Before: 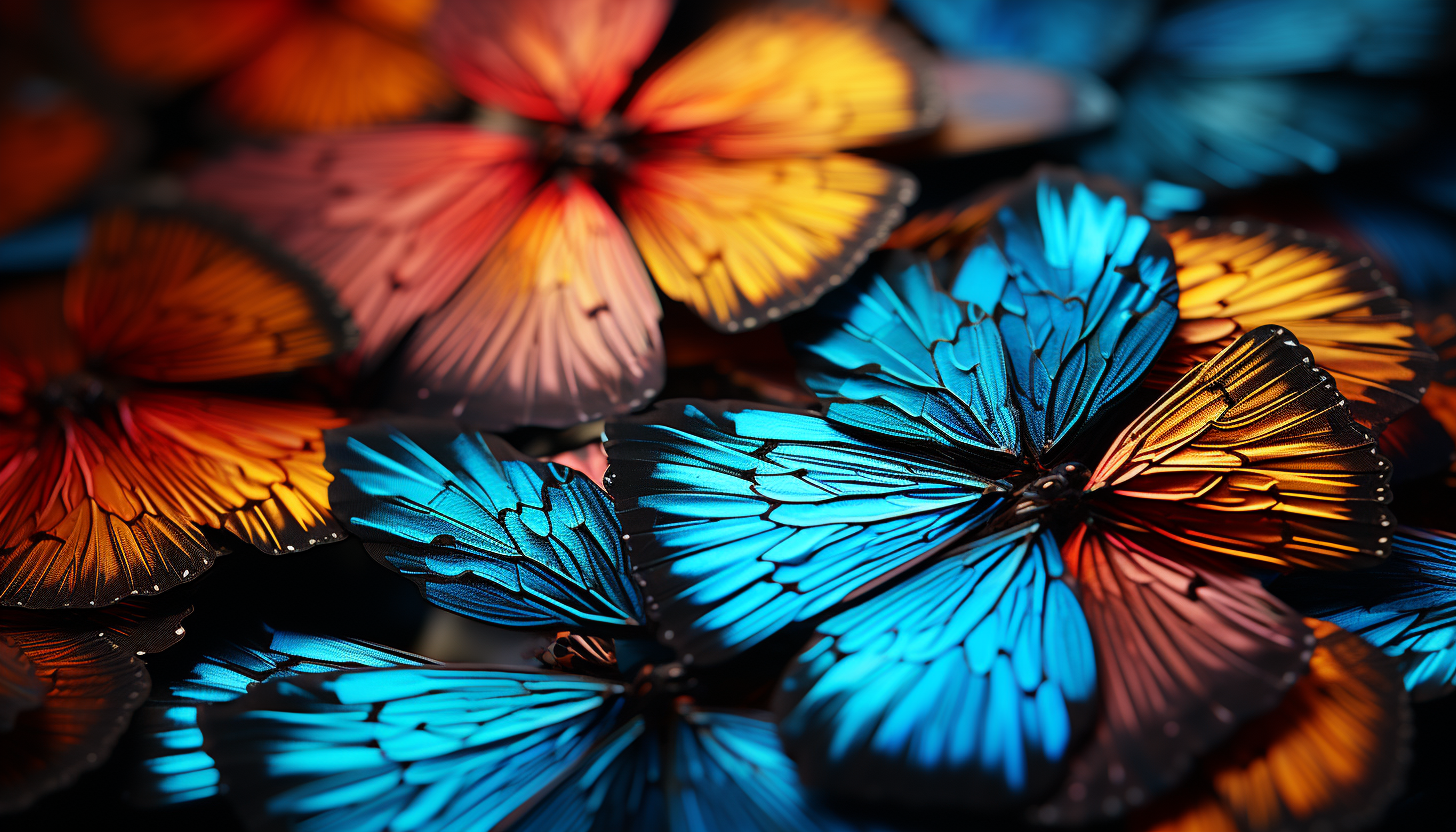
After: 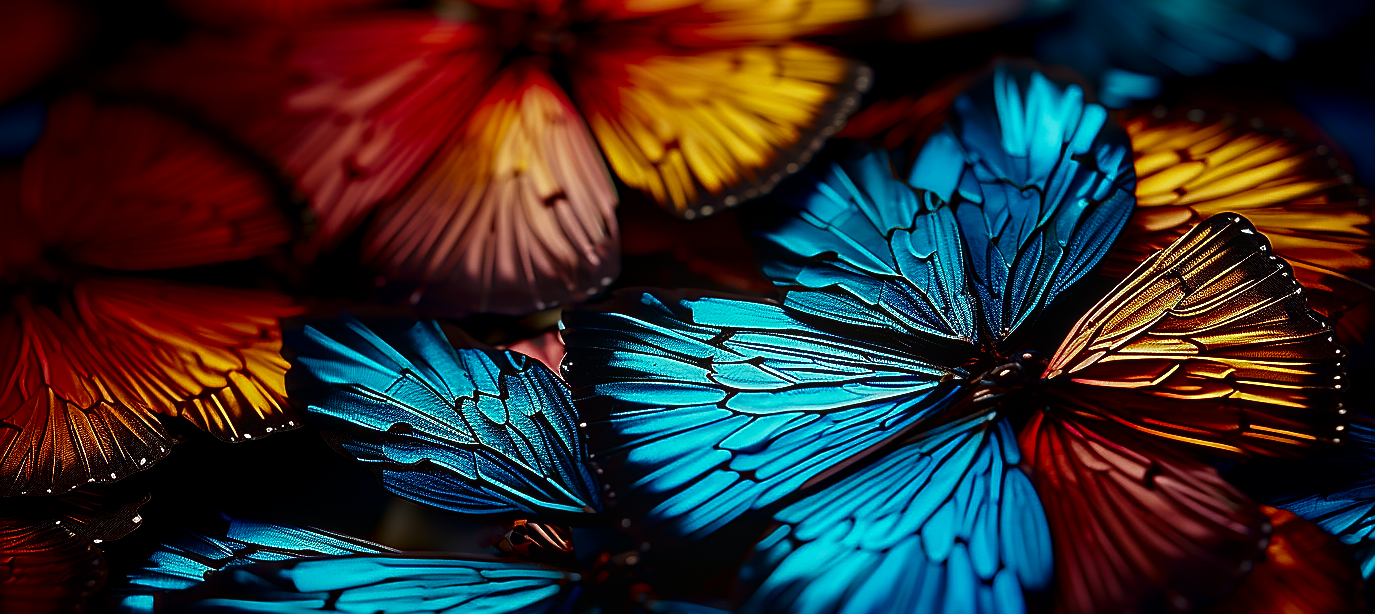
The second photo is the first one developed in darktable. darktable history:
local contrast: on, module defaults
contrast brightness saturation: brightness -0.516
crop and rotate: left 2.992%, top 13.508%, right 2.523%, bottom 12.642%
sharpen: radius 1.405, amount 1.233, threshold 0.788
